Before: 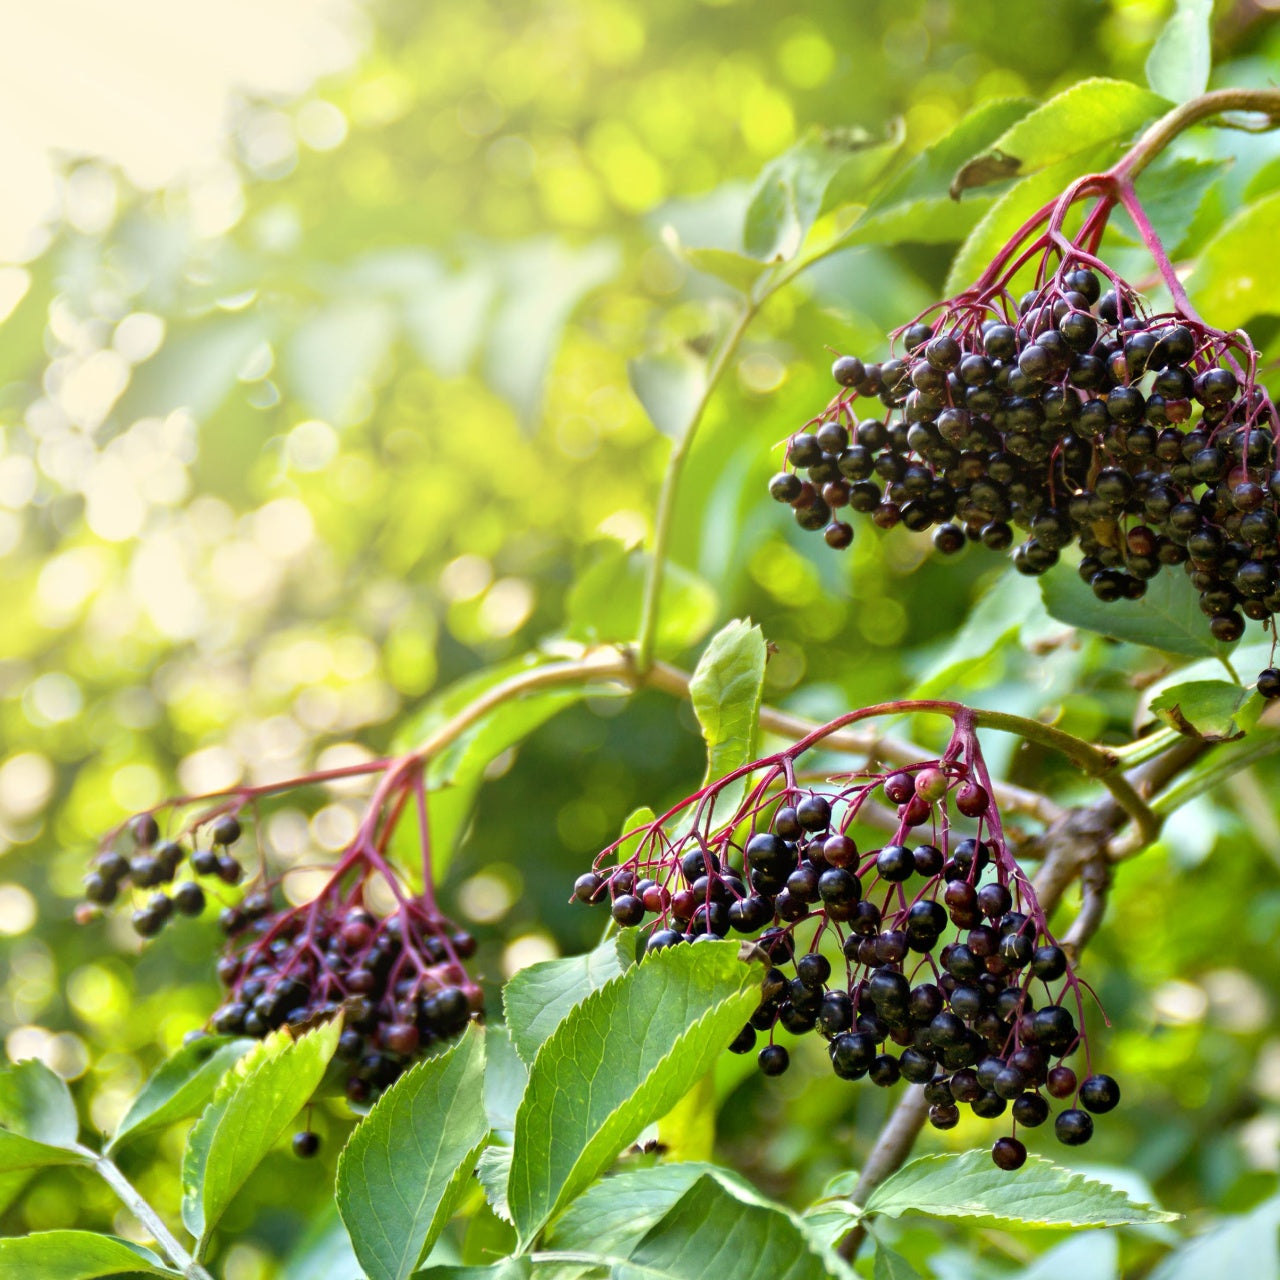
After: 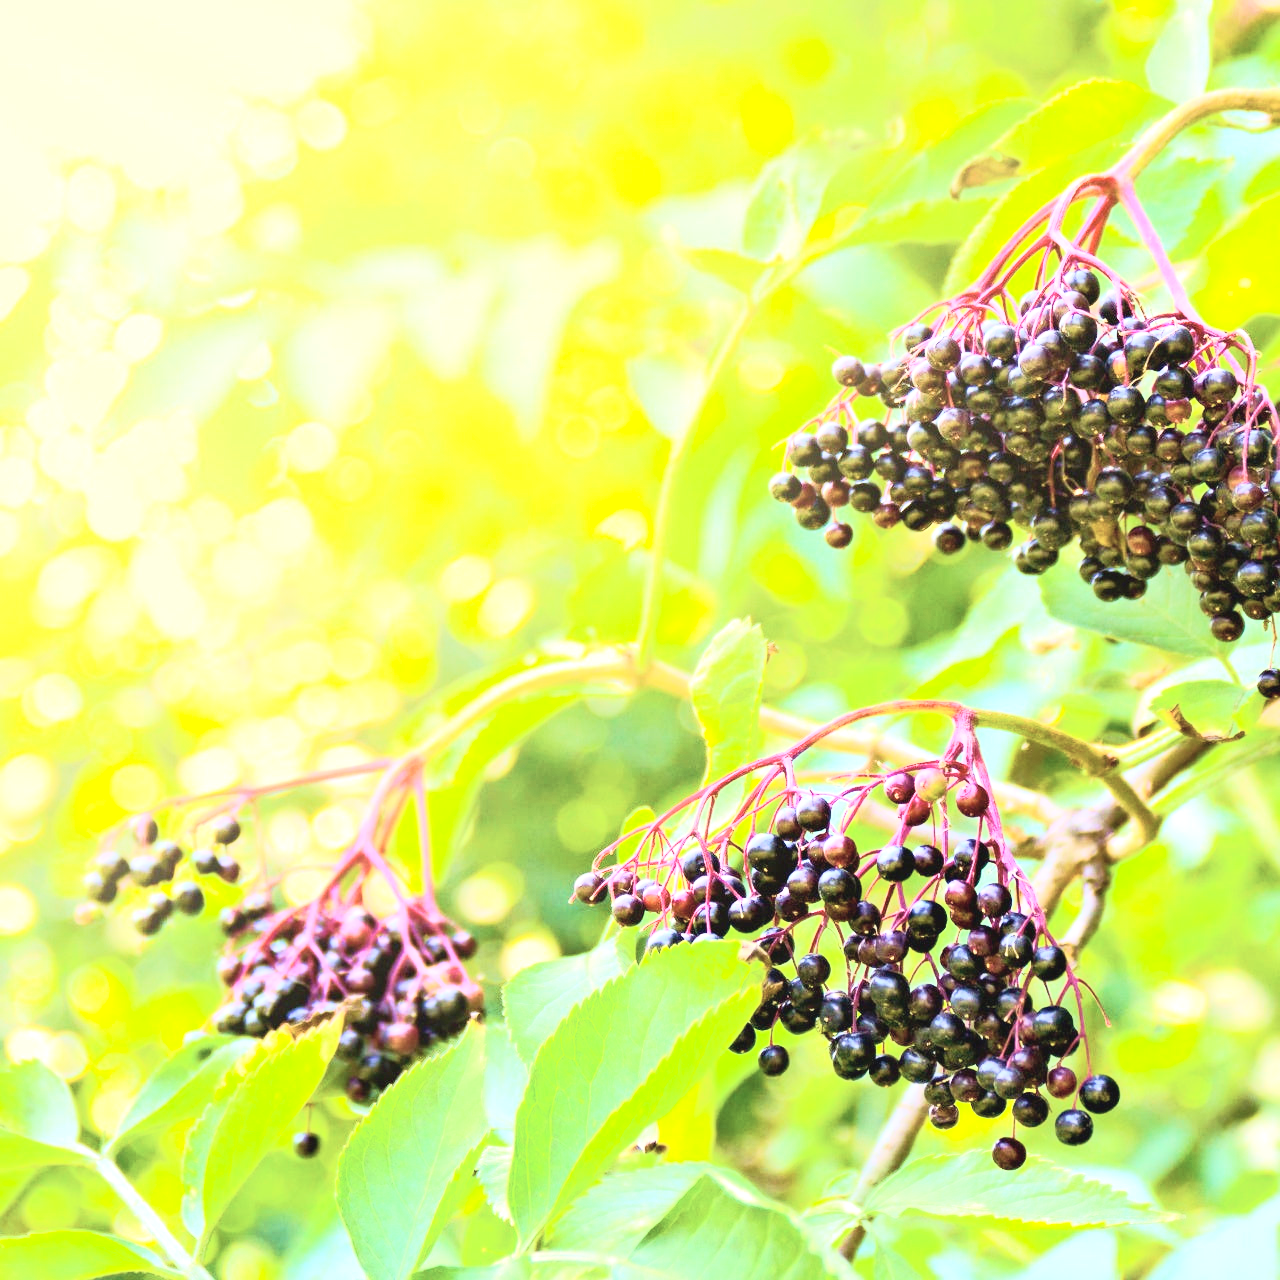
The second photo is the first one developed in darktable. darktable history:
velvia: strength 40%
exposure: black level correction 0, exposure 1.2 EV, compensate exposure bias true, compensate highlight preservation false
tone curve: curves: ch0 [(0, 0.052) (0.207, 0.35) (0.392, 0.592) (0.54, 0.803) (0.725, 0.922) (0.99, 0.974)], color space Lab, independent channels, preserve colors none
